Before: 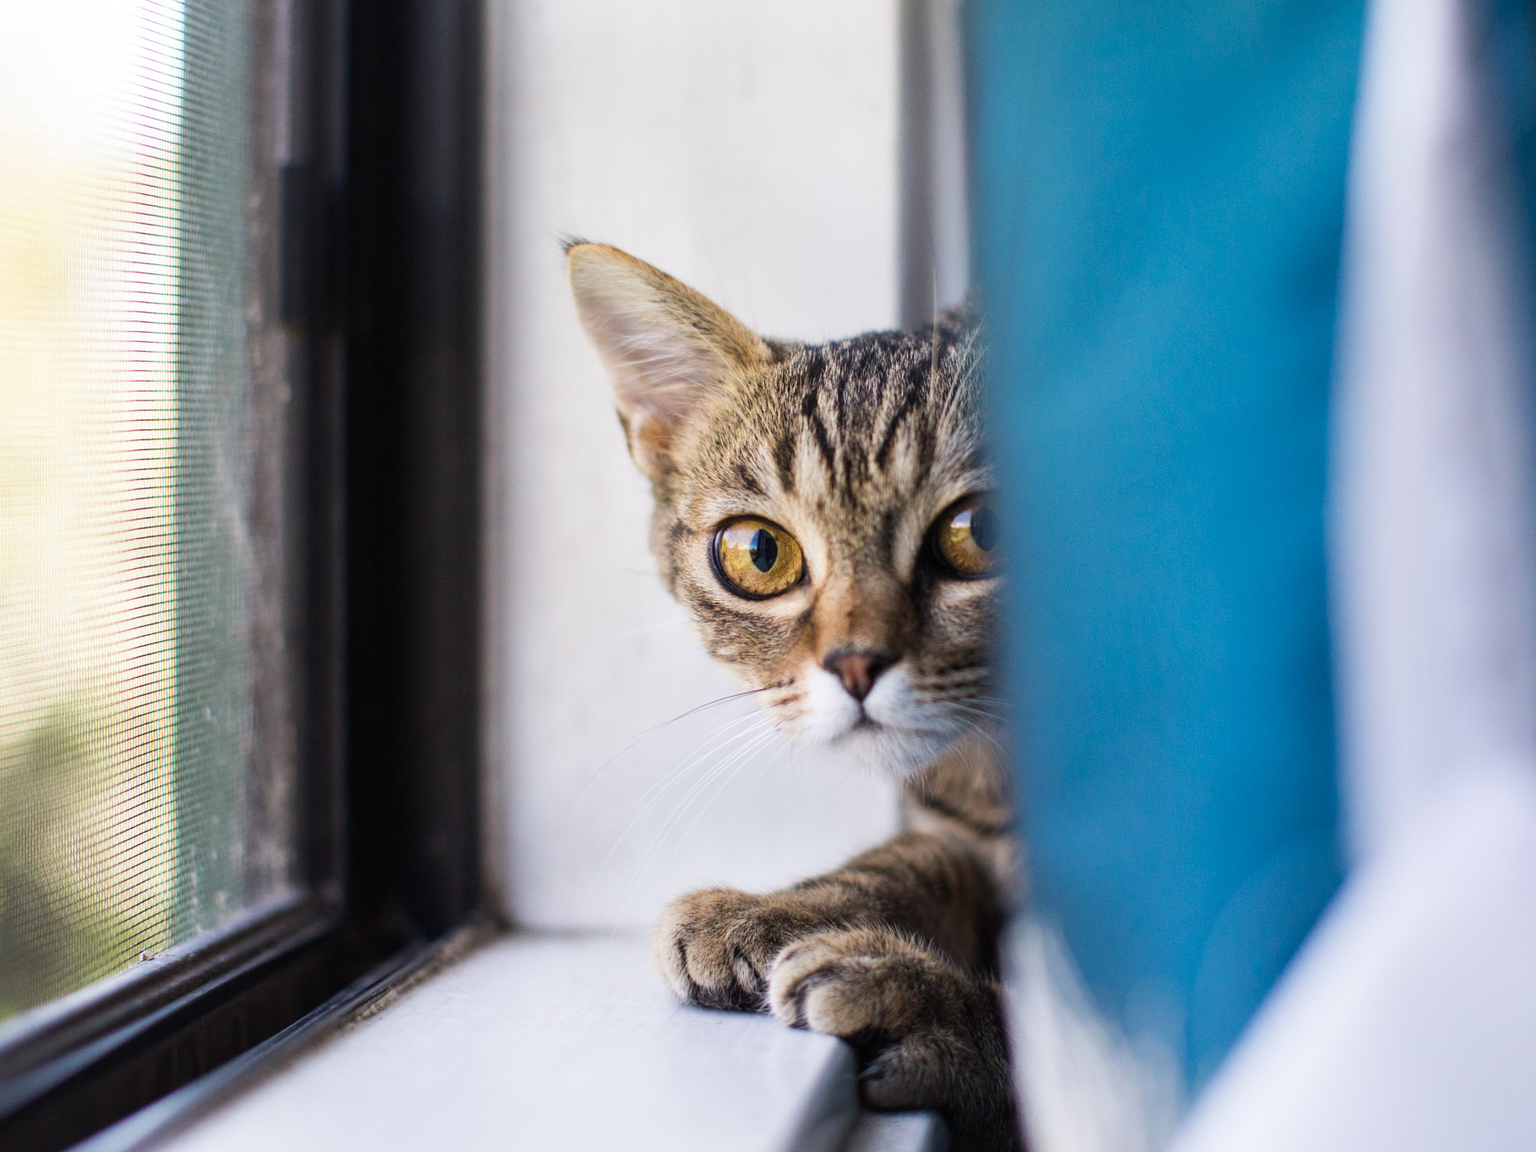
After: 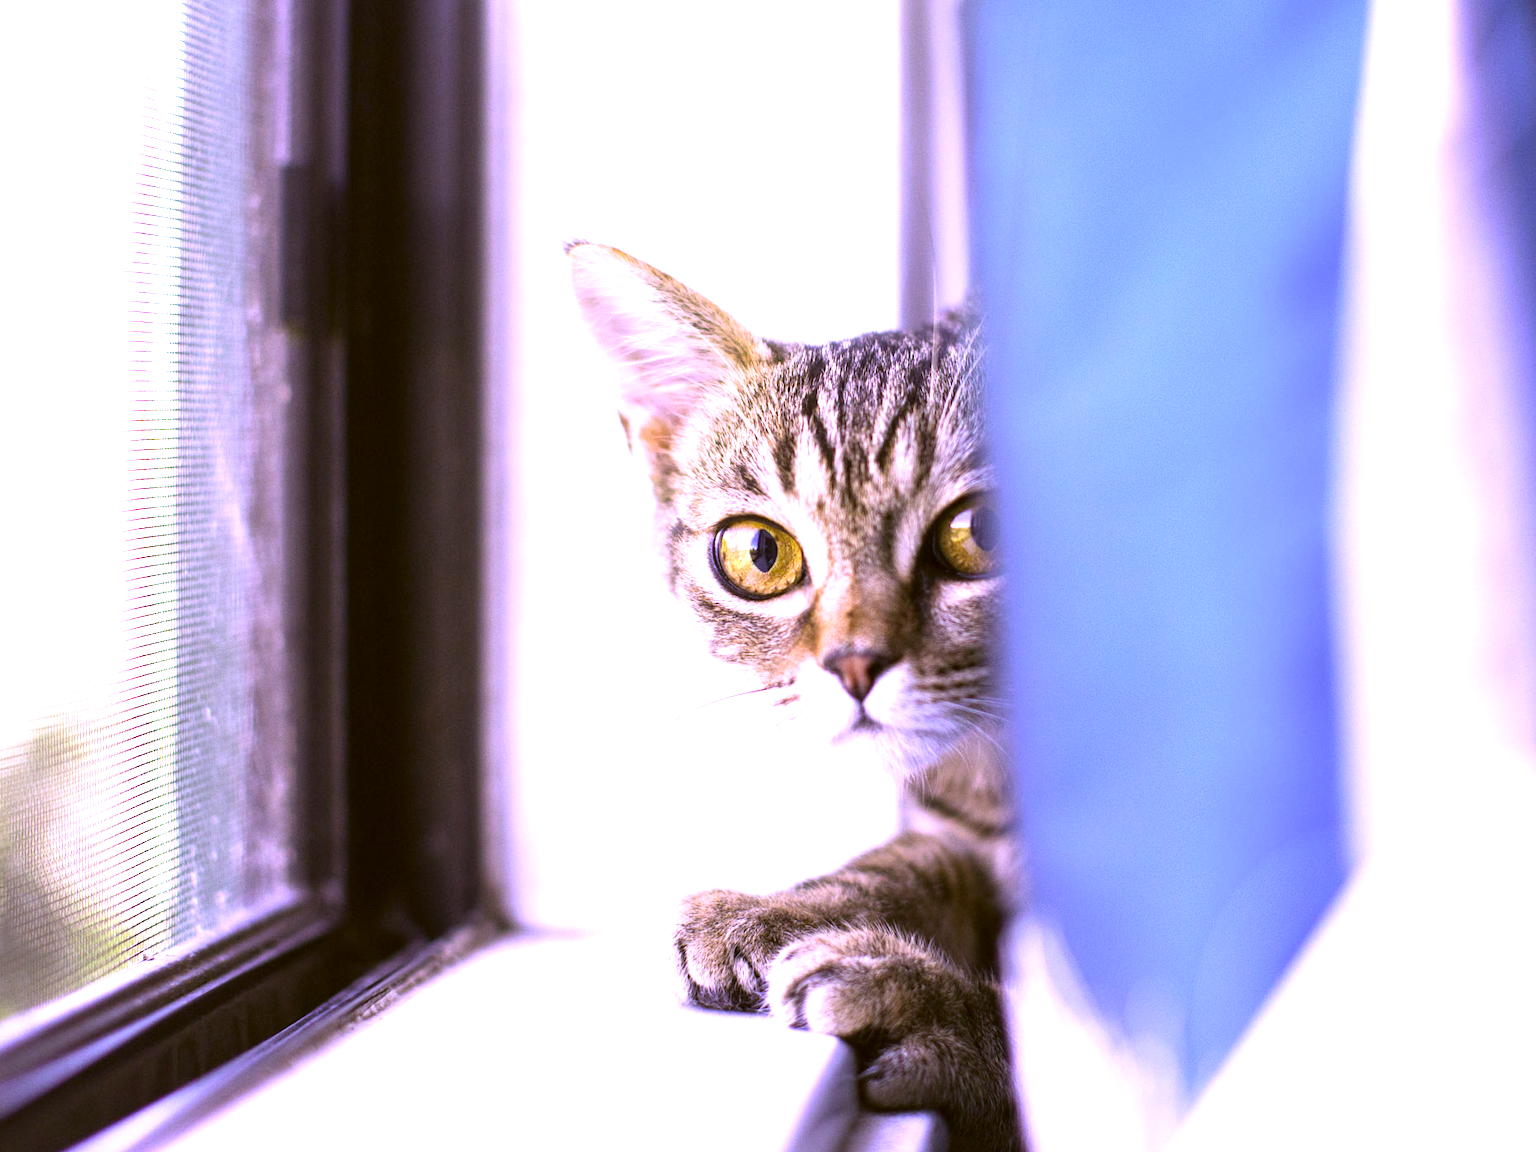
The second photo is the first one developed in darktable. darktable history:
exposure: exposure 1 EV, compensate highlight preservation false
color correction: highlights a* 0.162, highlights b* 29.53, shadows a* -0.162, shadows b* 21.09
white balance: red 0.98, blue 1.61
tone equalizer: on, module defaults
